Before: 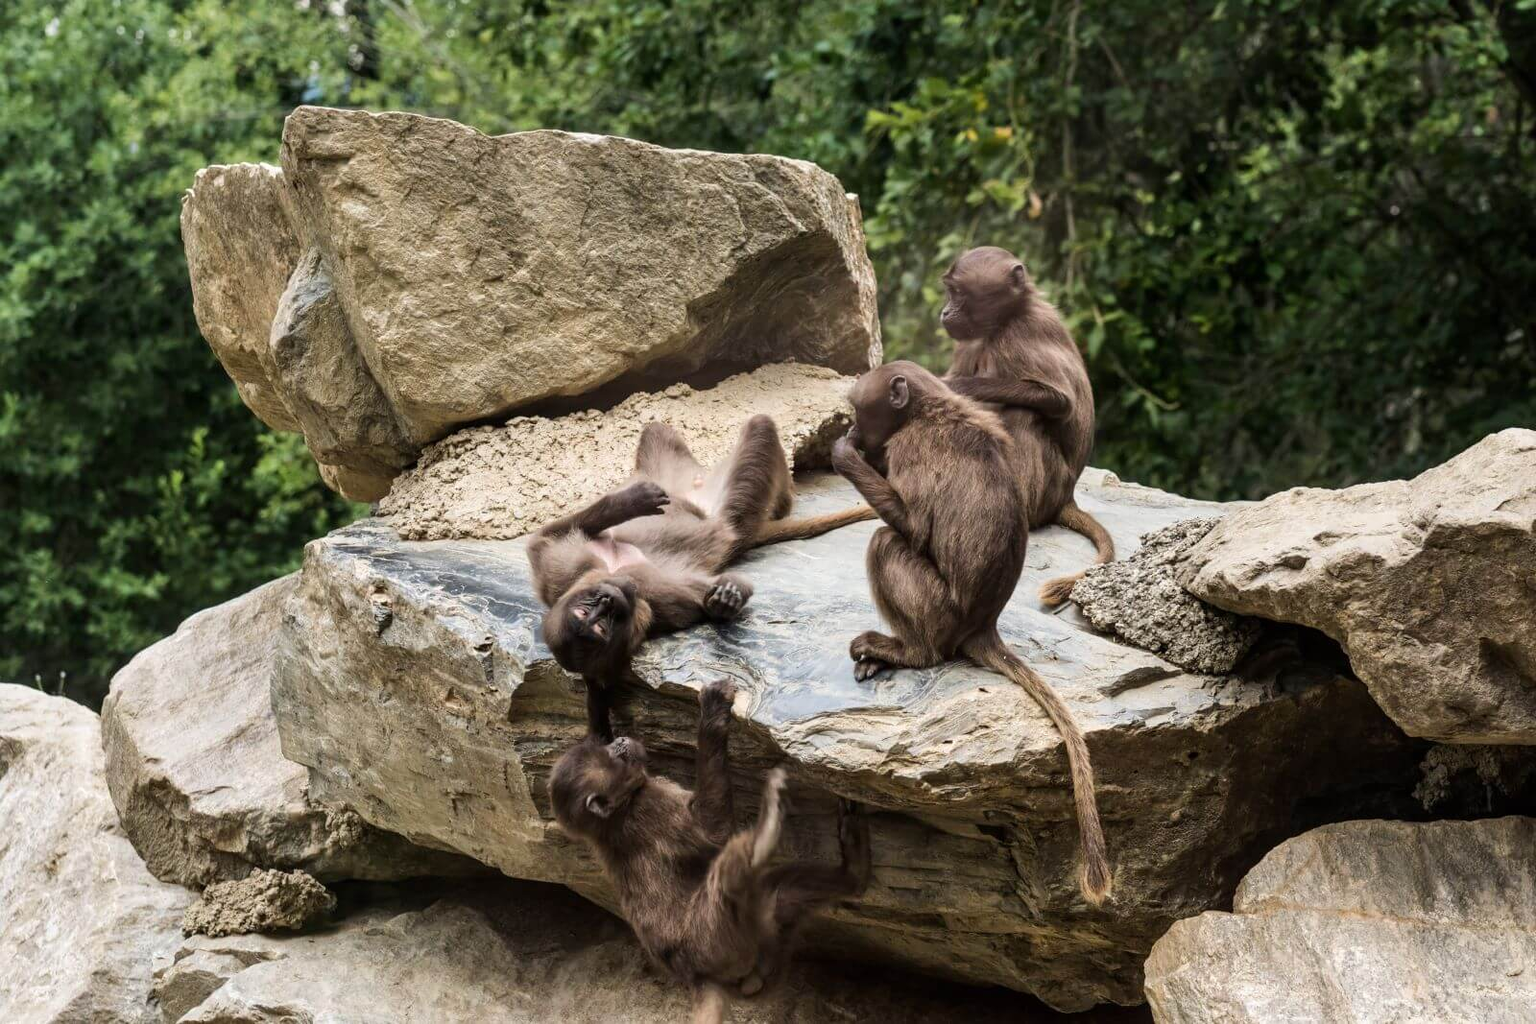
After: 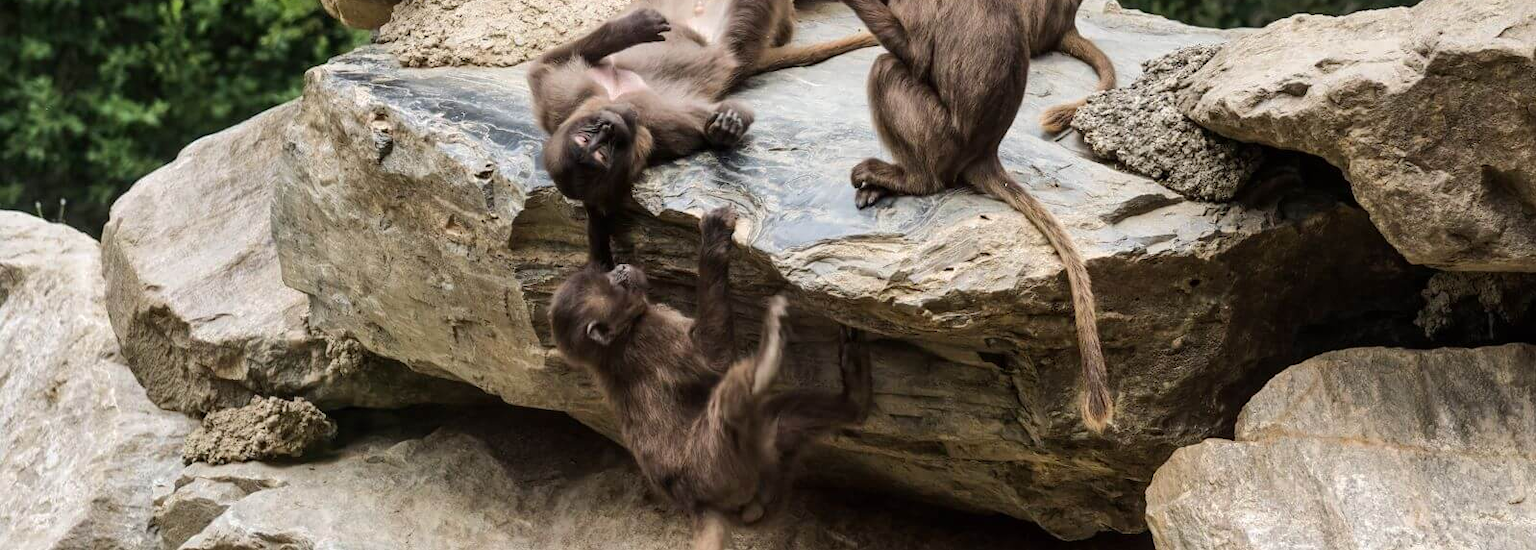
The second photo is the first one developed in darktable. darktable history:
crop and rotate: top 46.279%, right 0.081%
shadows and highlights: shadows 8.1, white point adjustment 0.864, highlights -38.26
